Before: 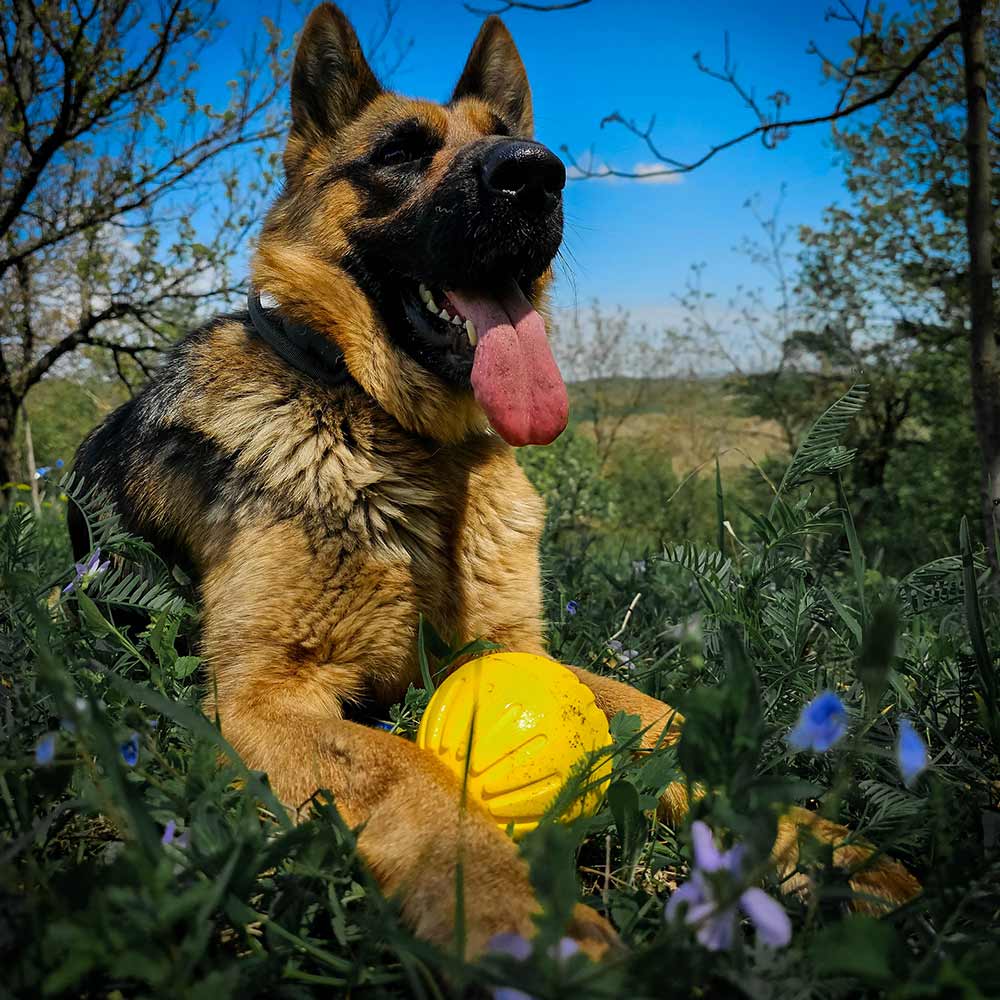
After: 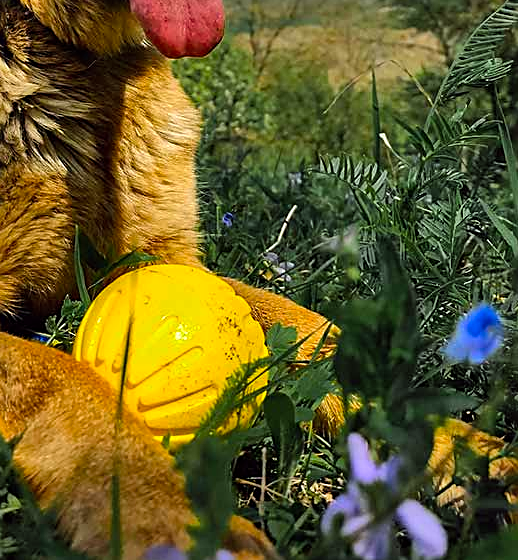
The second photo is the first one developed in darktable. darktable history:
color balance: lift [1, 1.001, 0.999, 1.001], gamma [1, 1.004, 1.007, 0.993], gain [1, 0.991, 0.987, 1.013], contrast 7.5%, contrast fulcrum 10%, output saturation 115%
crop: left 34.479%, top 38.822%, right 13.718%, bottom 5.172%
shadows and highlights: highlights 70.7, soften with gaussian
sharpen: on, module defaults
